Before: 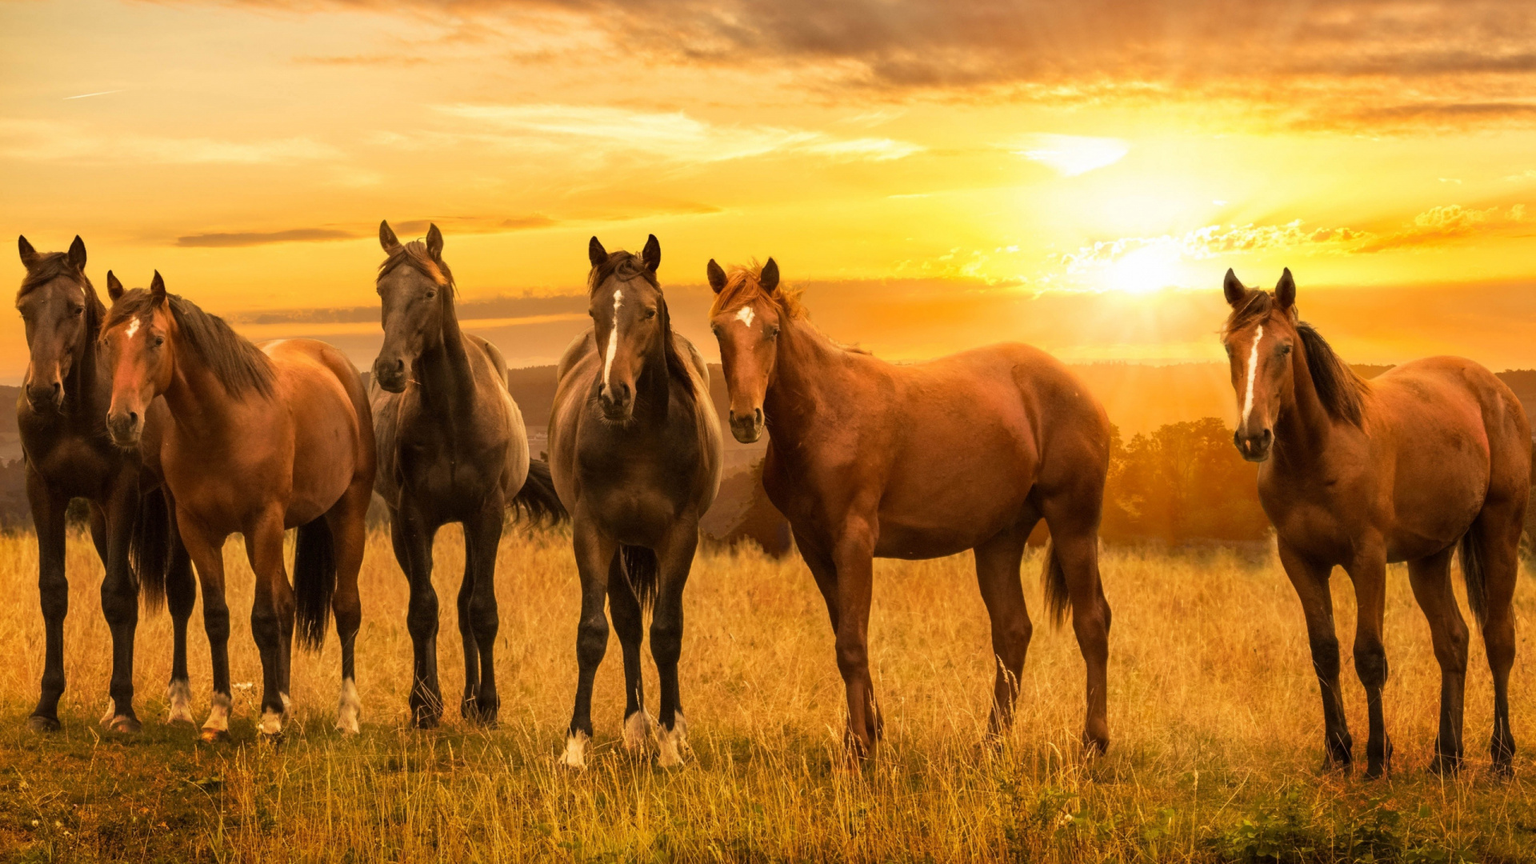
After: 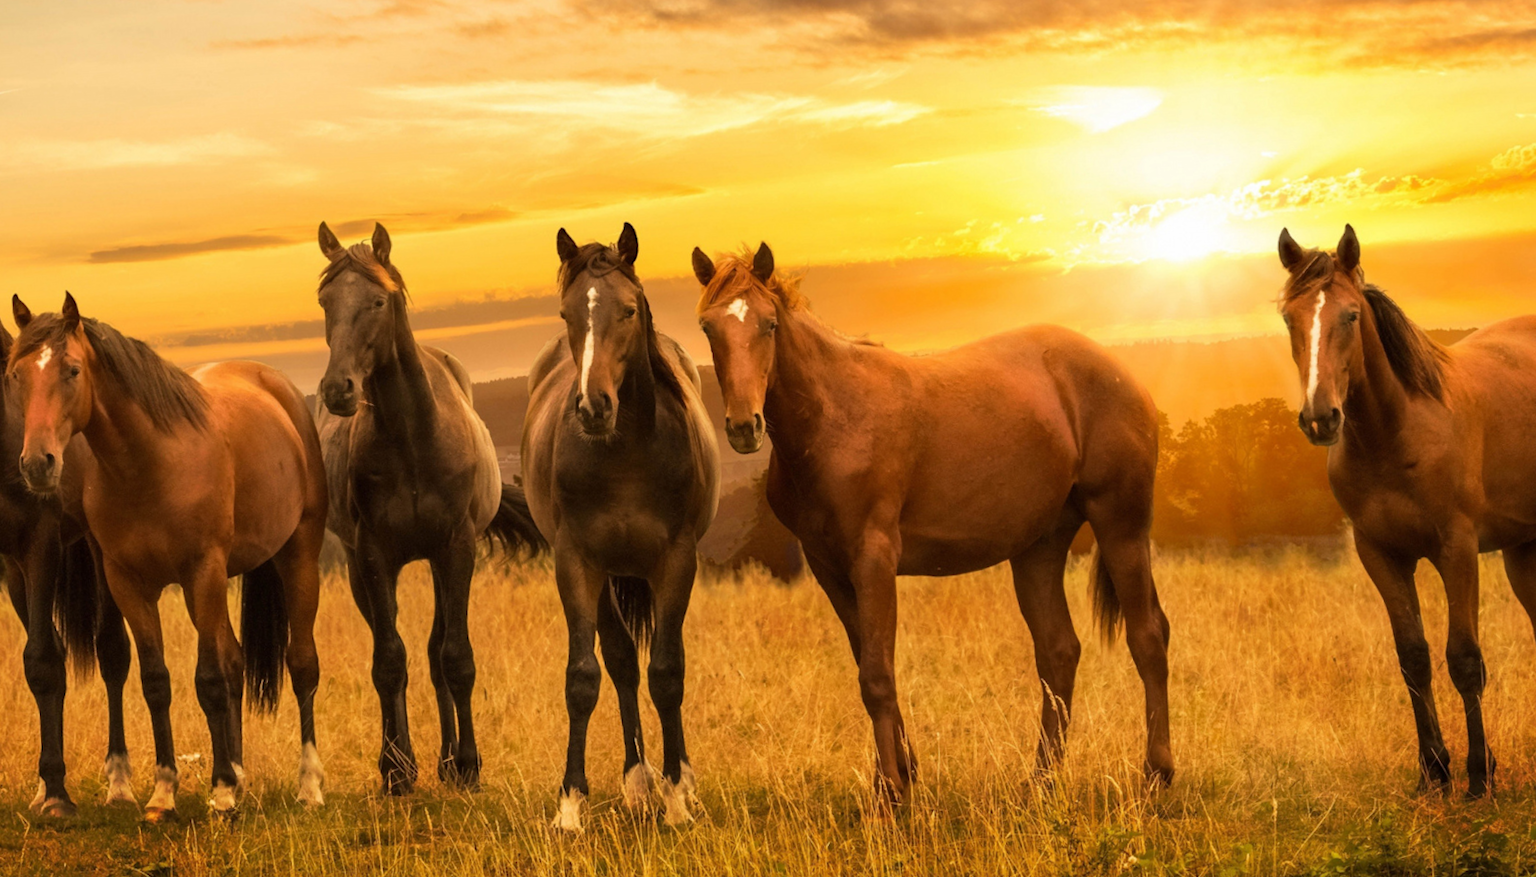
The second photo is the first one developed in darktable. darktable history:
rotate and perspective: rotation -4.57°, crop left 0.054, crop right 0.944, crop top 0.087, crop bottom 0.914
crop and rotate: angle -1.69°
